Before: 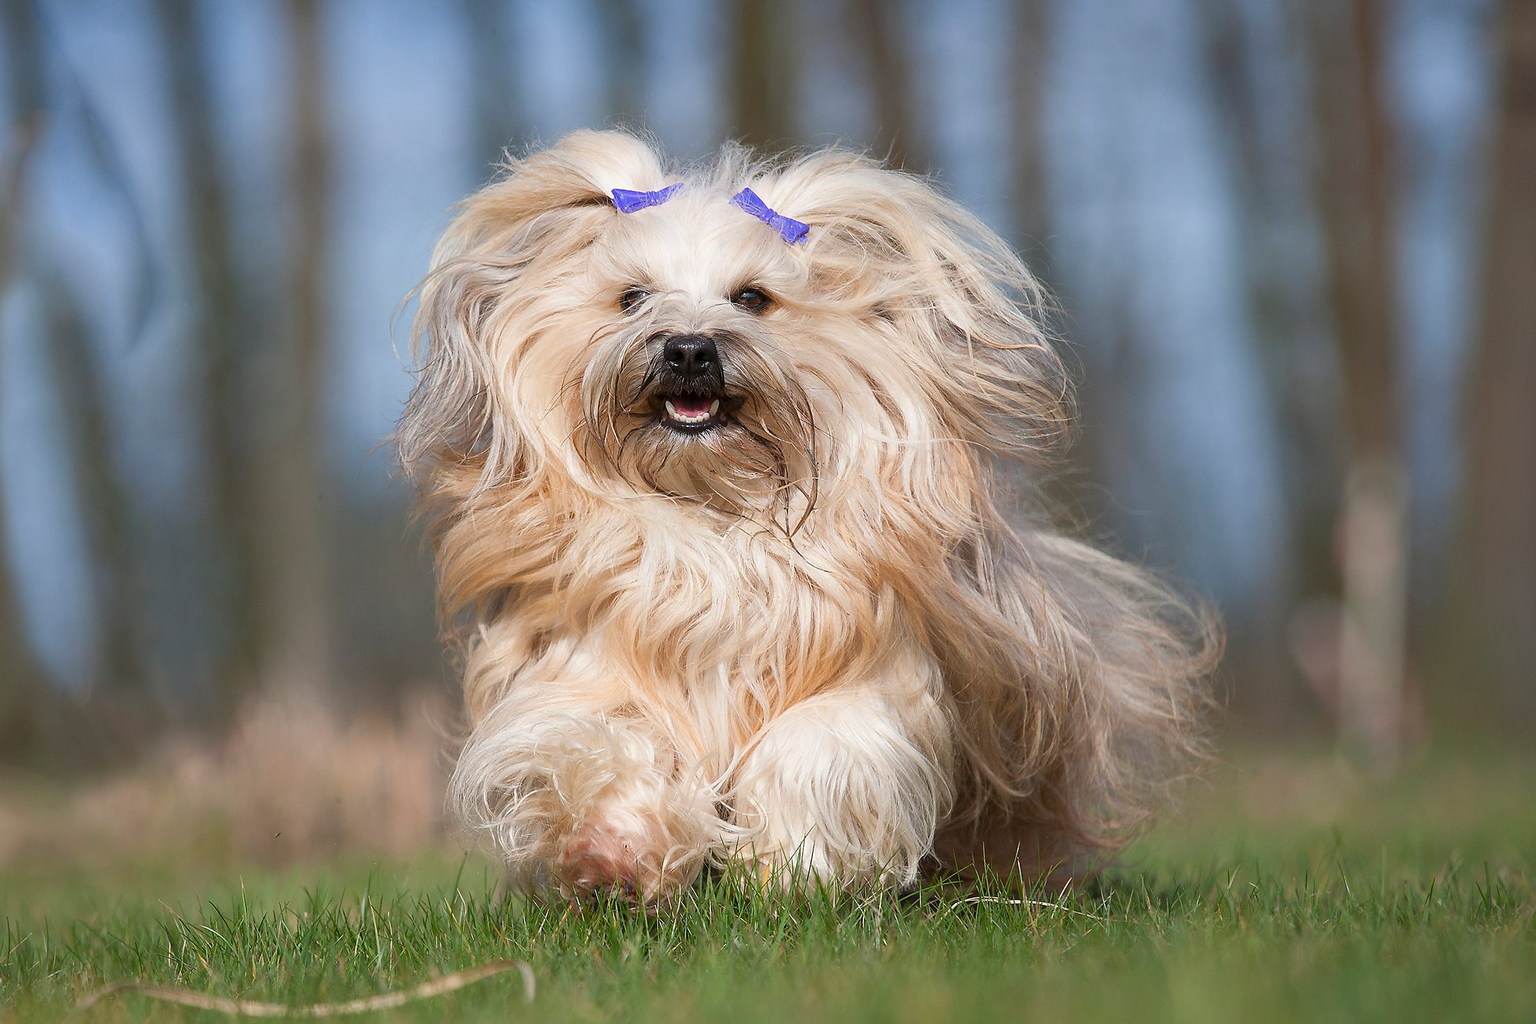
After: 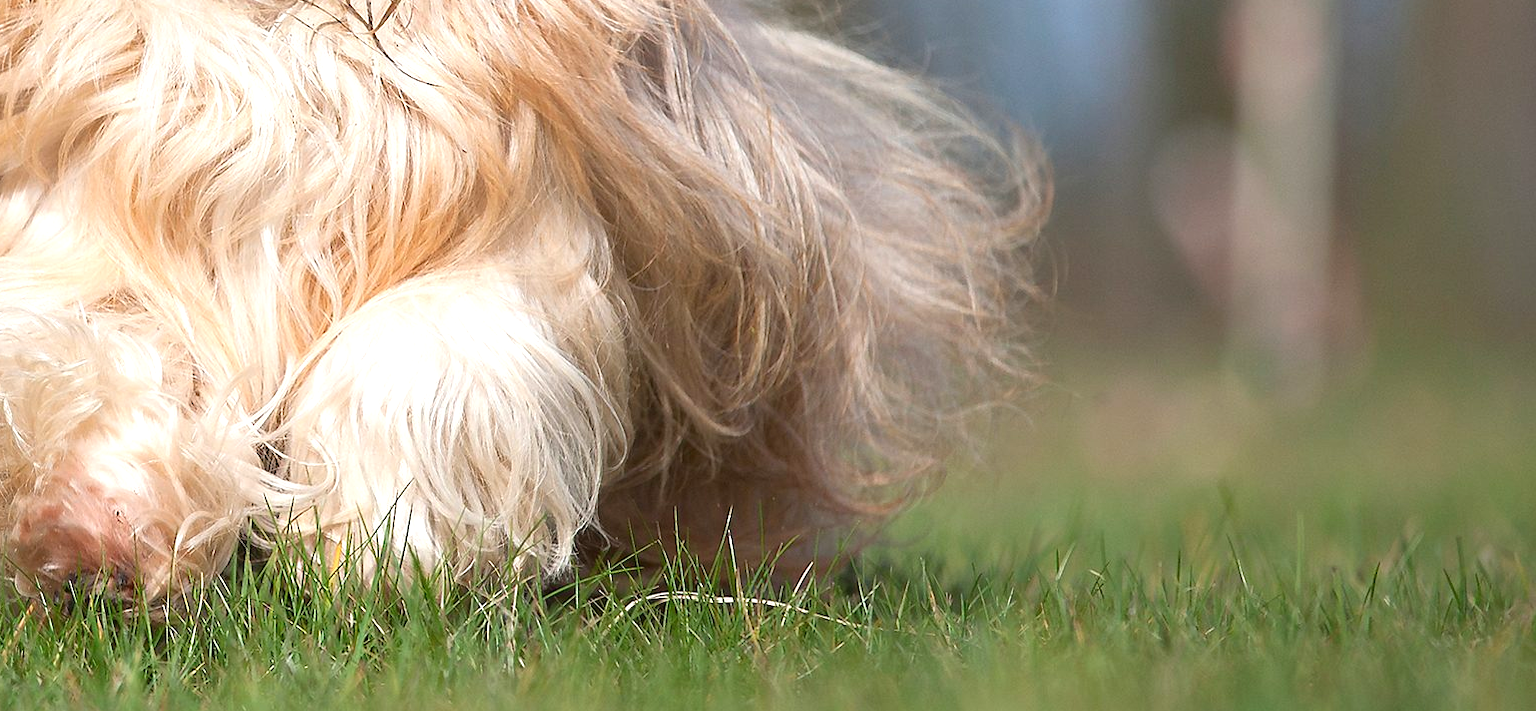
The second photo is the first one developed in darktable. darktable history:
exposure: exposure 0.519 EV, compensate highlight preservation false
crop and rotate: left 35.855%, top 50.514%, bottom 4.921%
